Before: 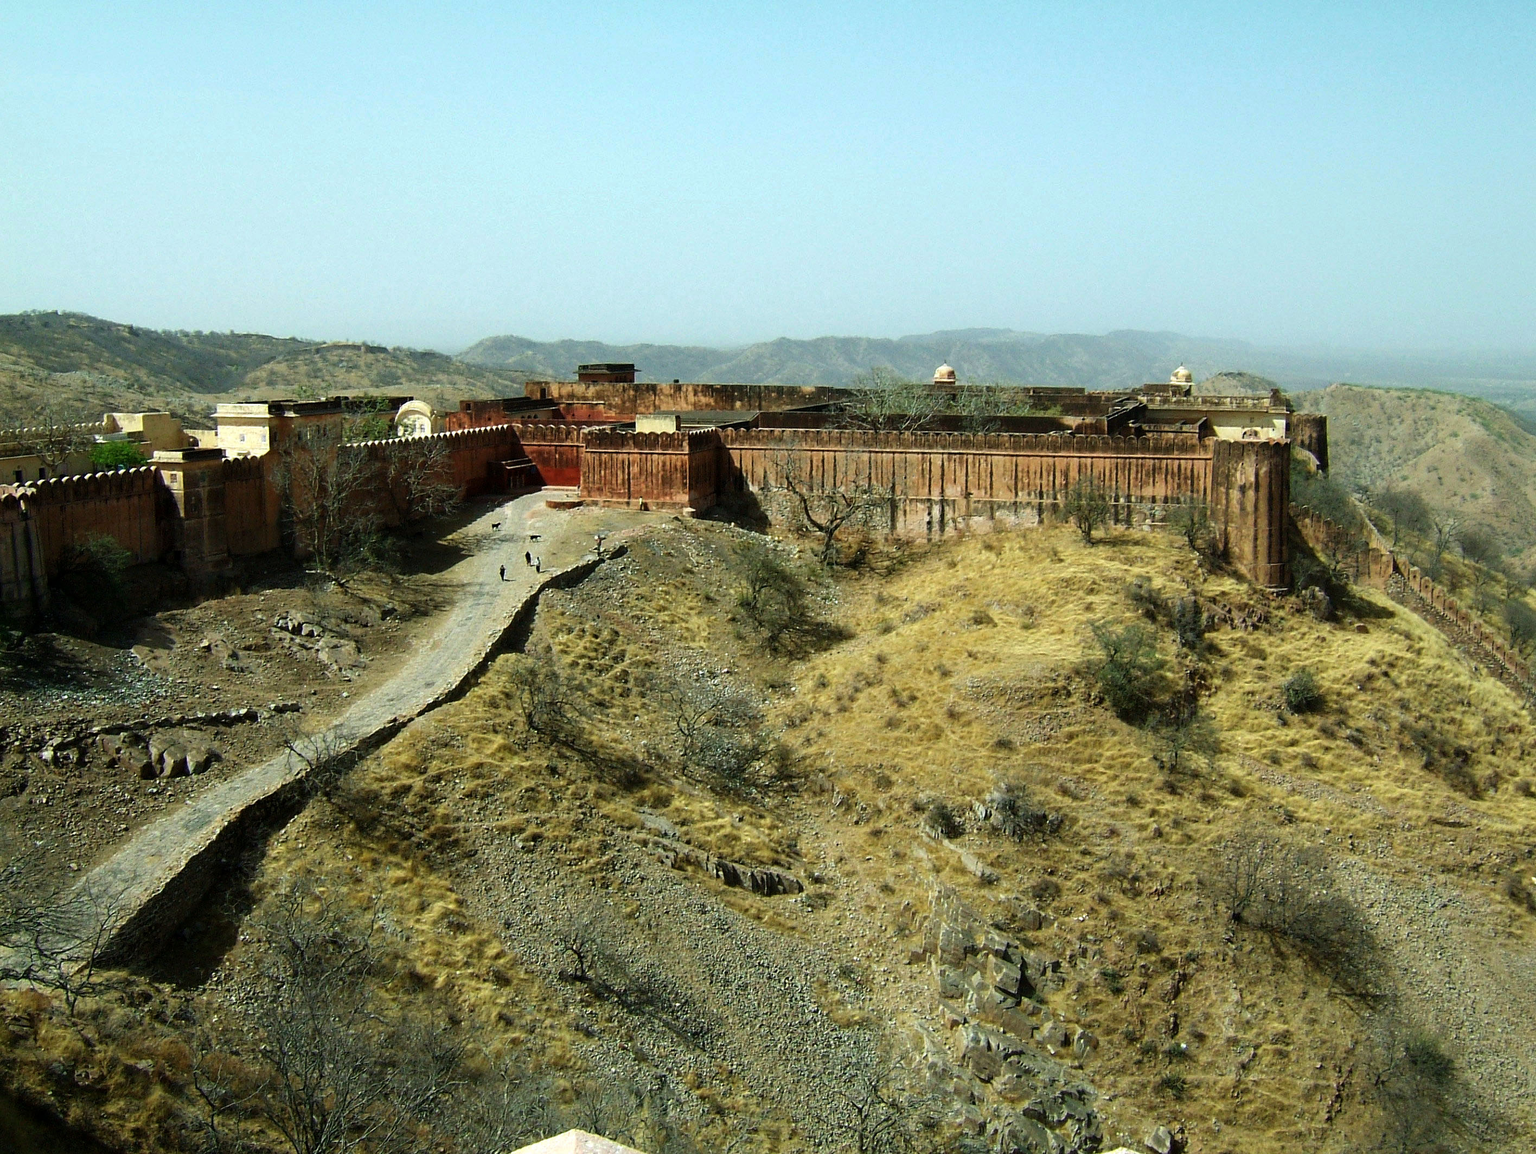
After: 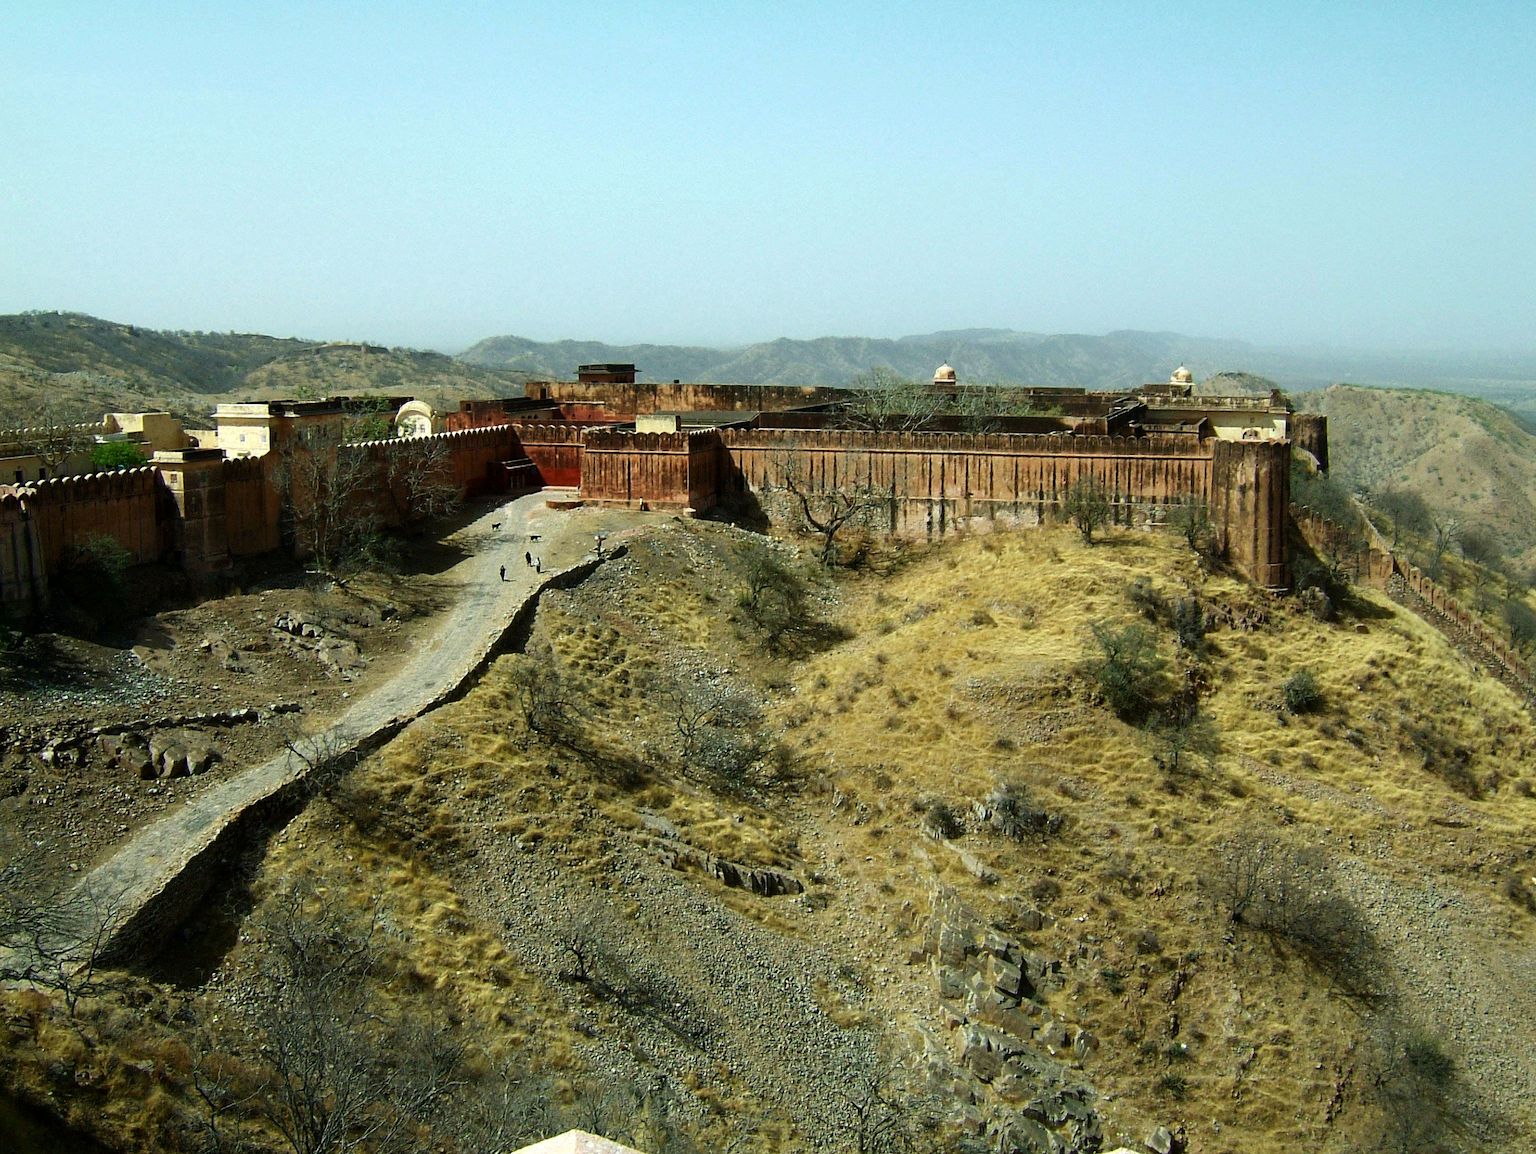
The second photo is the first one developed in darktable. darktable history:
contrast brightness saturation: contrast 0.03, brightness -0.032
